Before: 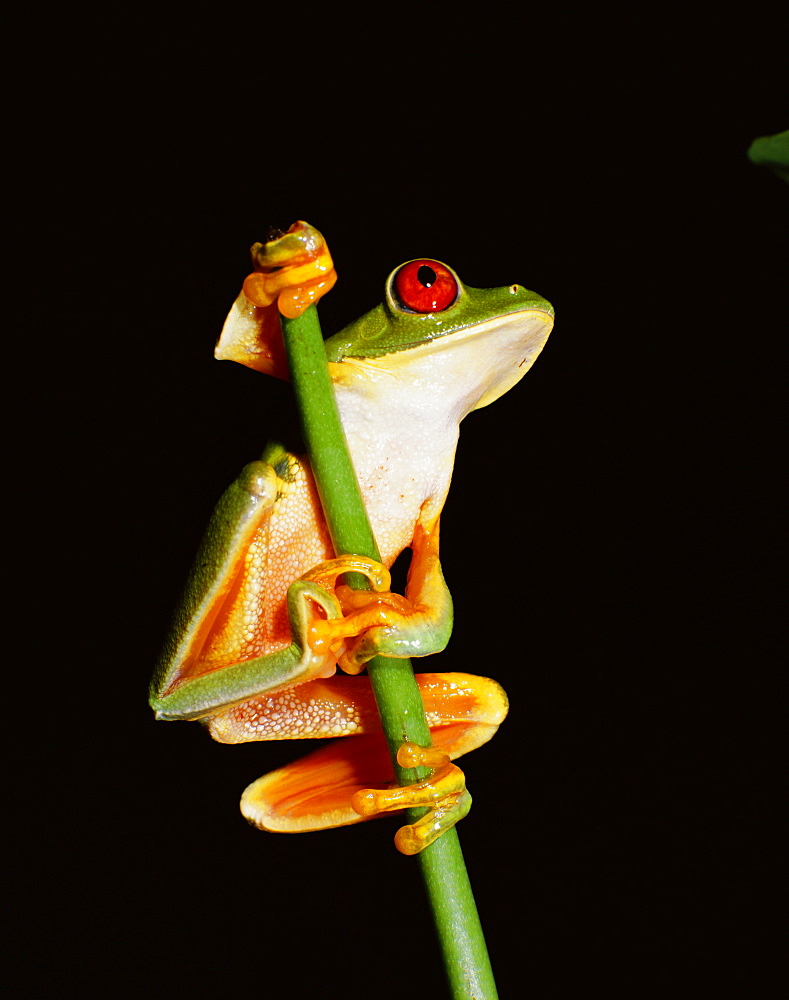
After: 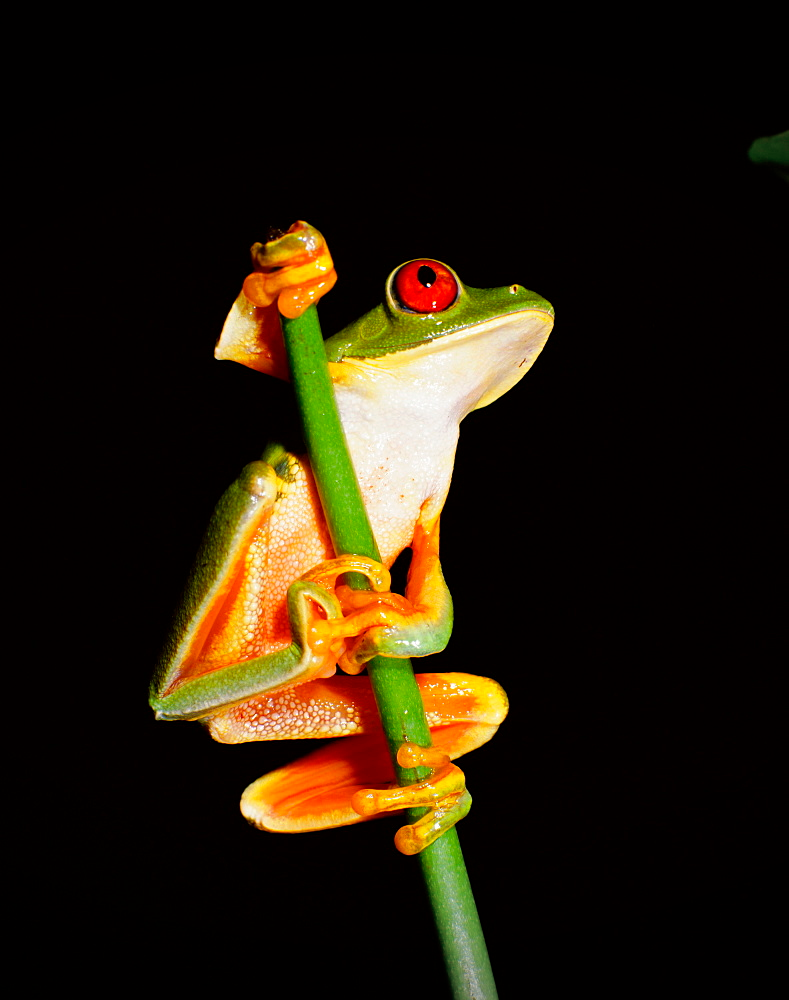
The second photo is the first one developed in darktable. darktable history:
vignetting: fall-off start 100.36%, width/height ratio 1.321, unbound false
